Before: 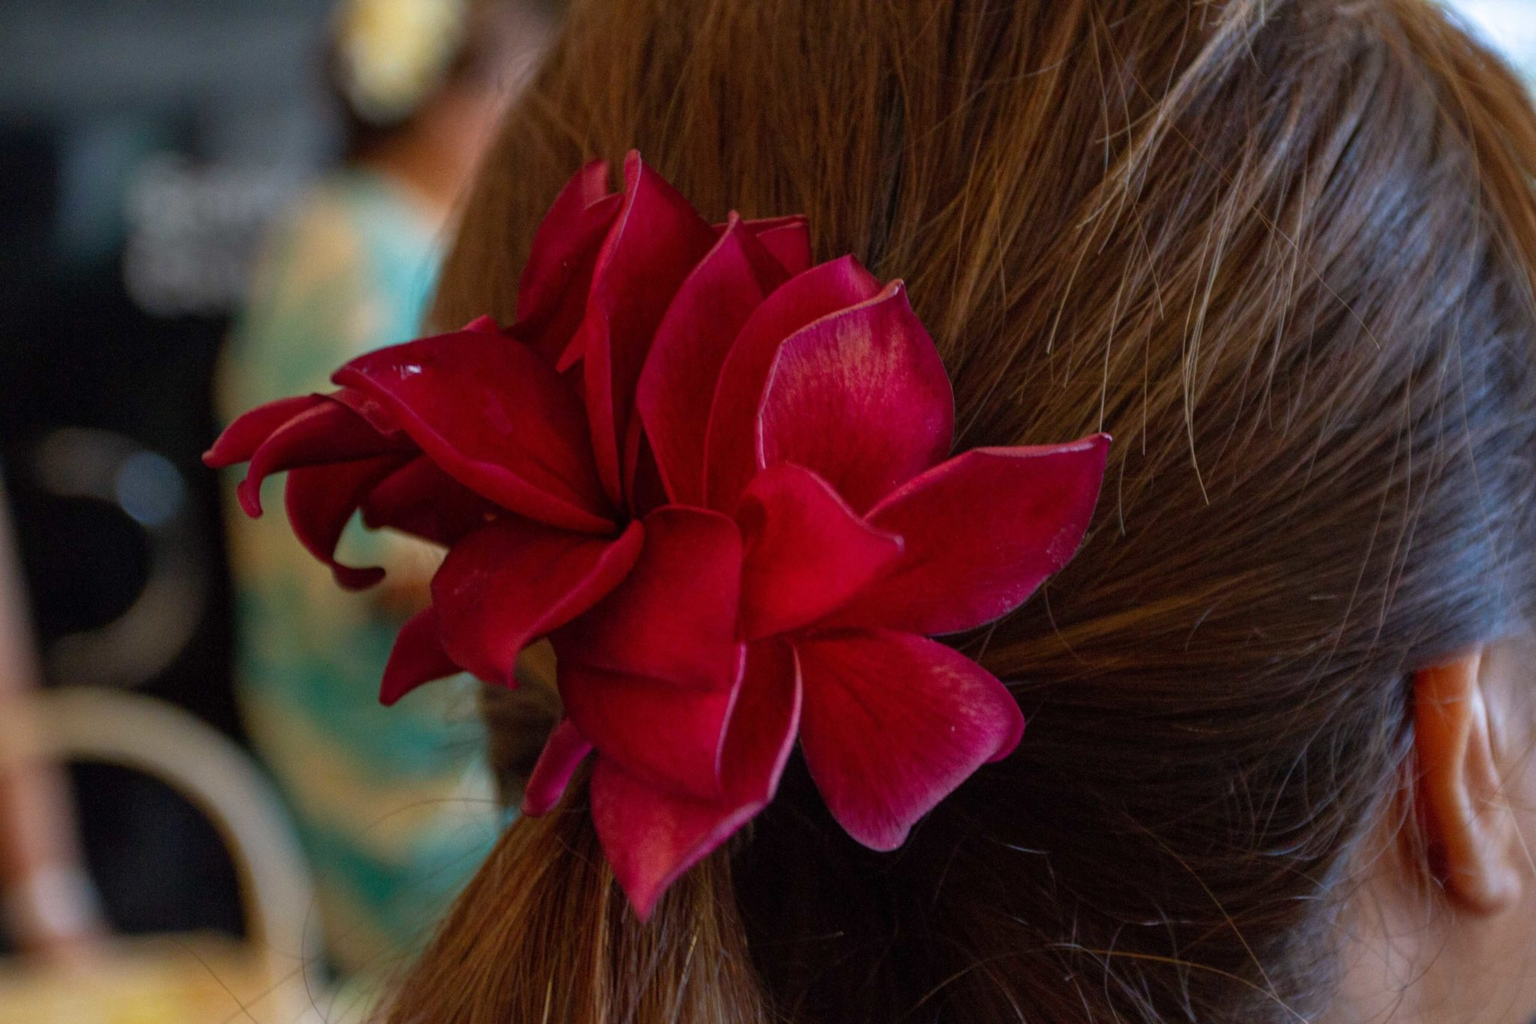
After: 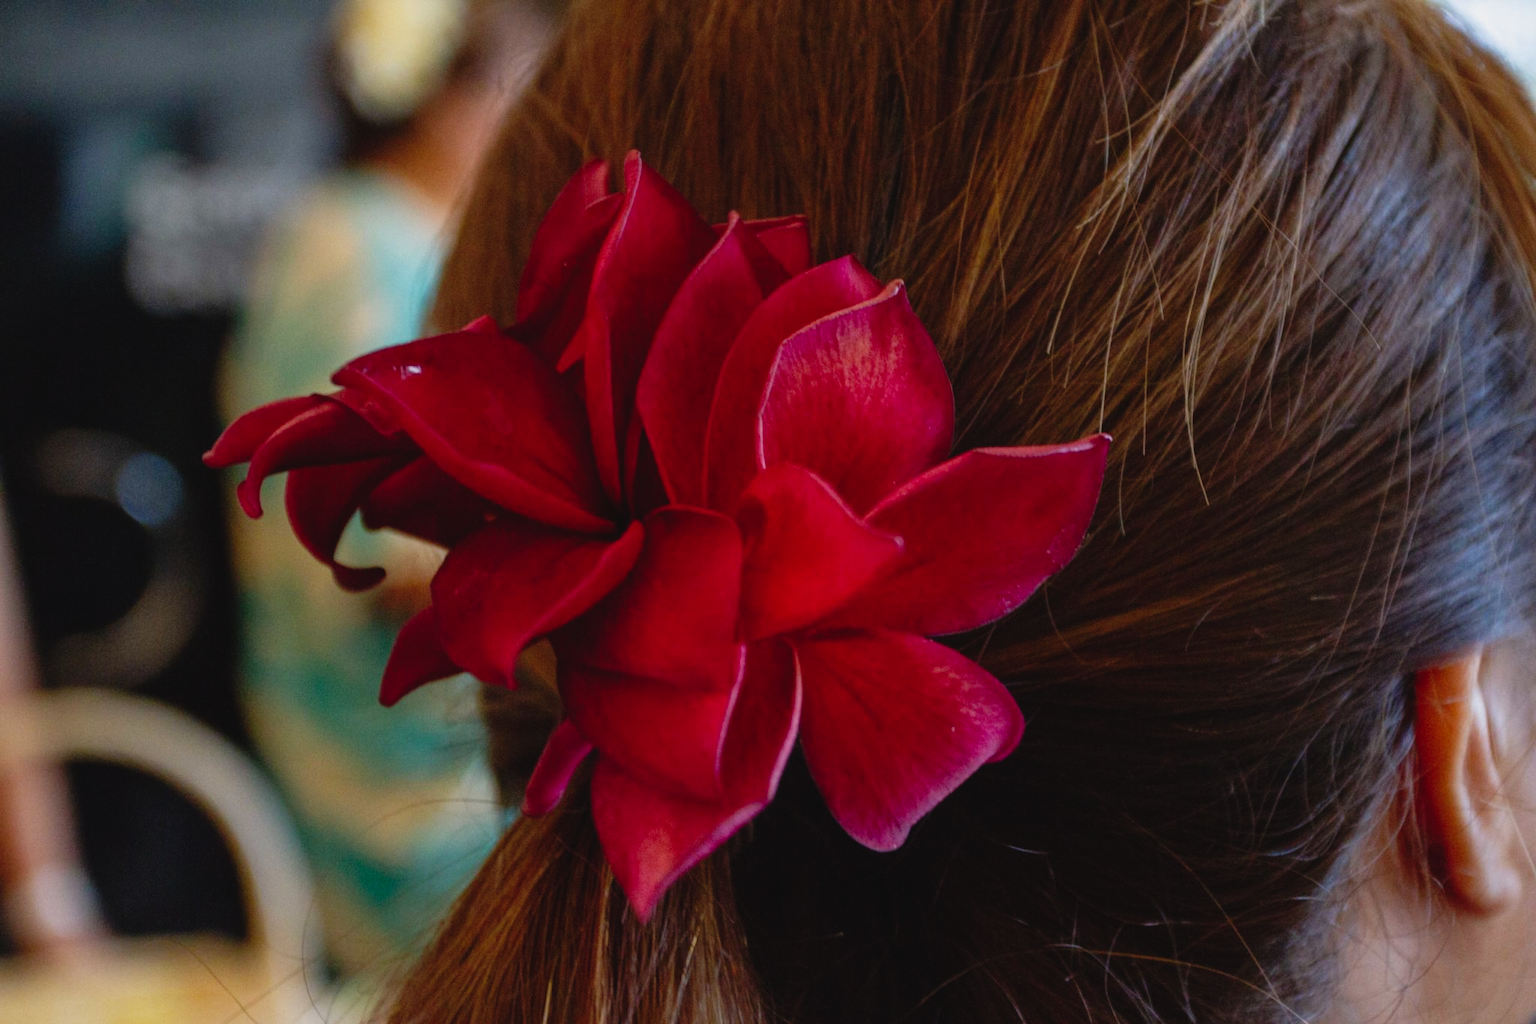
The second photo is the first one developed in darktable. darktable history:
tone curve: curves: ch0 [(0.003, 0.029) (0.037, 0.036) (0.149, 0.117) (0.297, 0.318) (0.422, 0.474) (0.531, 0.6) (0.743, 0.809) (0.877, 0.901) (1, 0.98)]; ch1 [(0, 0) (0.305, 0.325) (0.453, 0.437) (0.482, 0.479) (0.501, 0.5) (0.506, 0.503) (0.567, 0.572) (0.605, 0.608) (0.668, 0.69) (1, 1)]; ch2 [(0, 0) (0.313, 0.306) (0.4, 0.399) (0.45, 0.48) (0.499, 0.502) (0.512, 0.523) (0.57, 0.595) (0.653, 0.662) (1, 1)], preserve colors none
contrast brightness saturation: contrast -0.082, brightness -0.036, saturation -0.112
